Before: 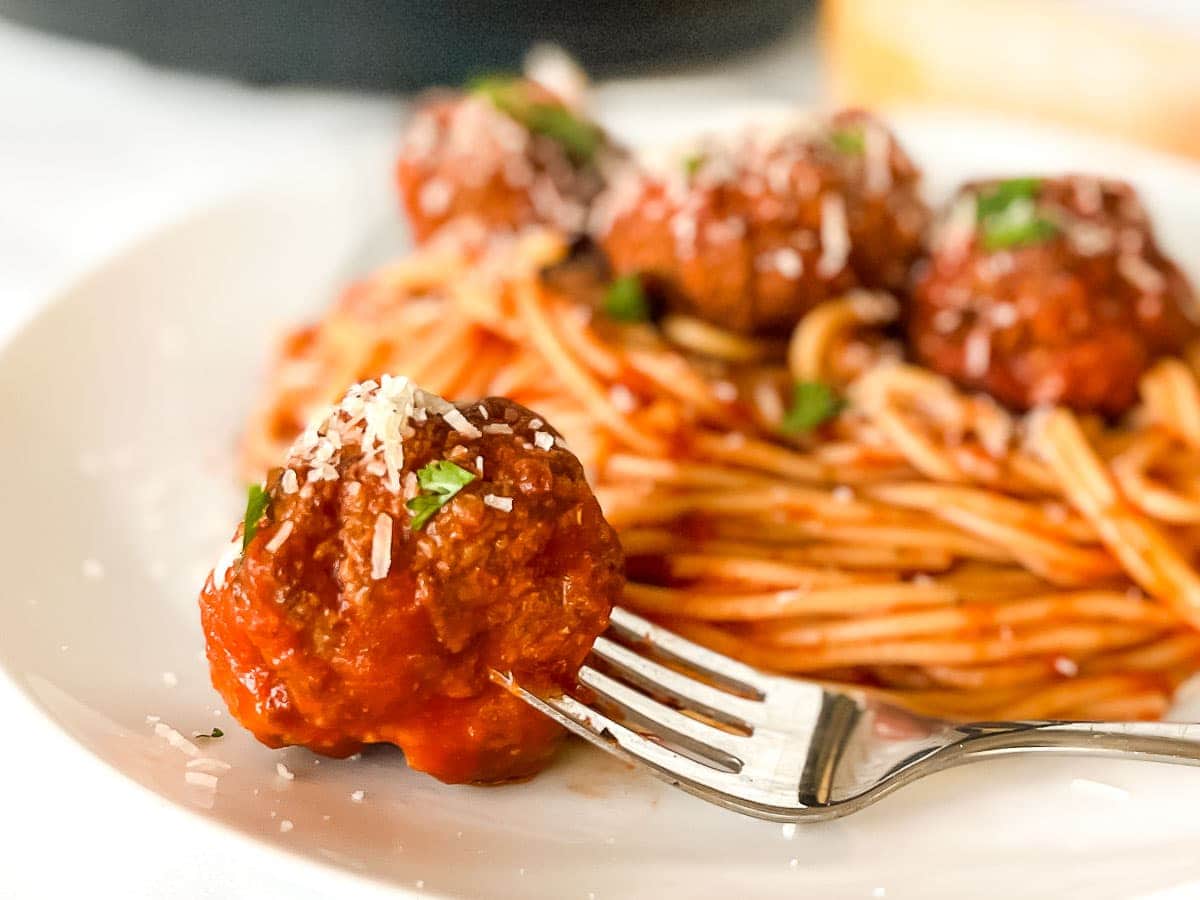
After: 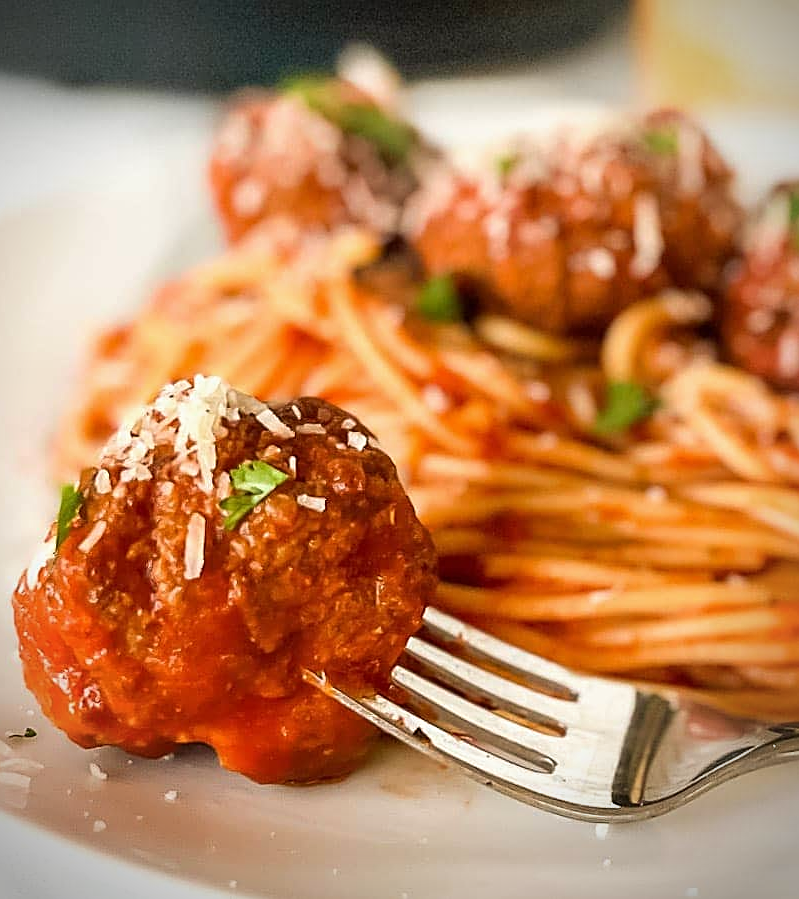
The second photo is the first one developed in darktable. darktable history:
crop and rotate: left 15.618%, right 17.782%
velvia: strength 14.86%
sharpen: on, module defaults
exposure: exposure -0.058 EV, compensate highlight preservation false
vignetting: brightness -0.586, saturation -0.112, center (-0.032, -0.047)
